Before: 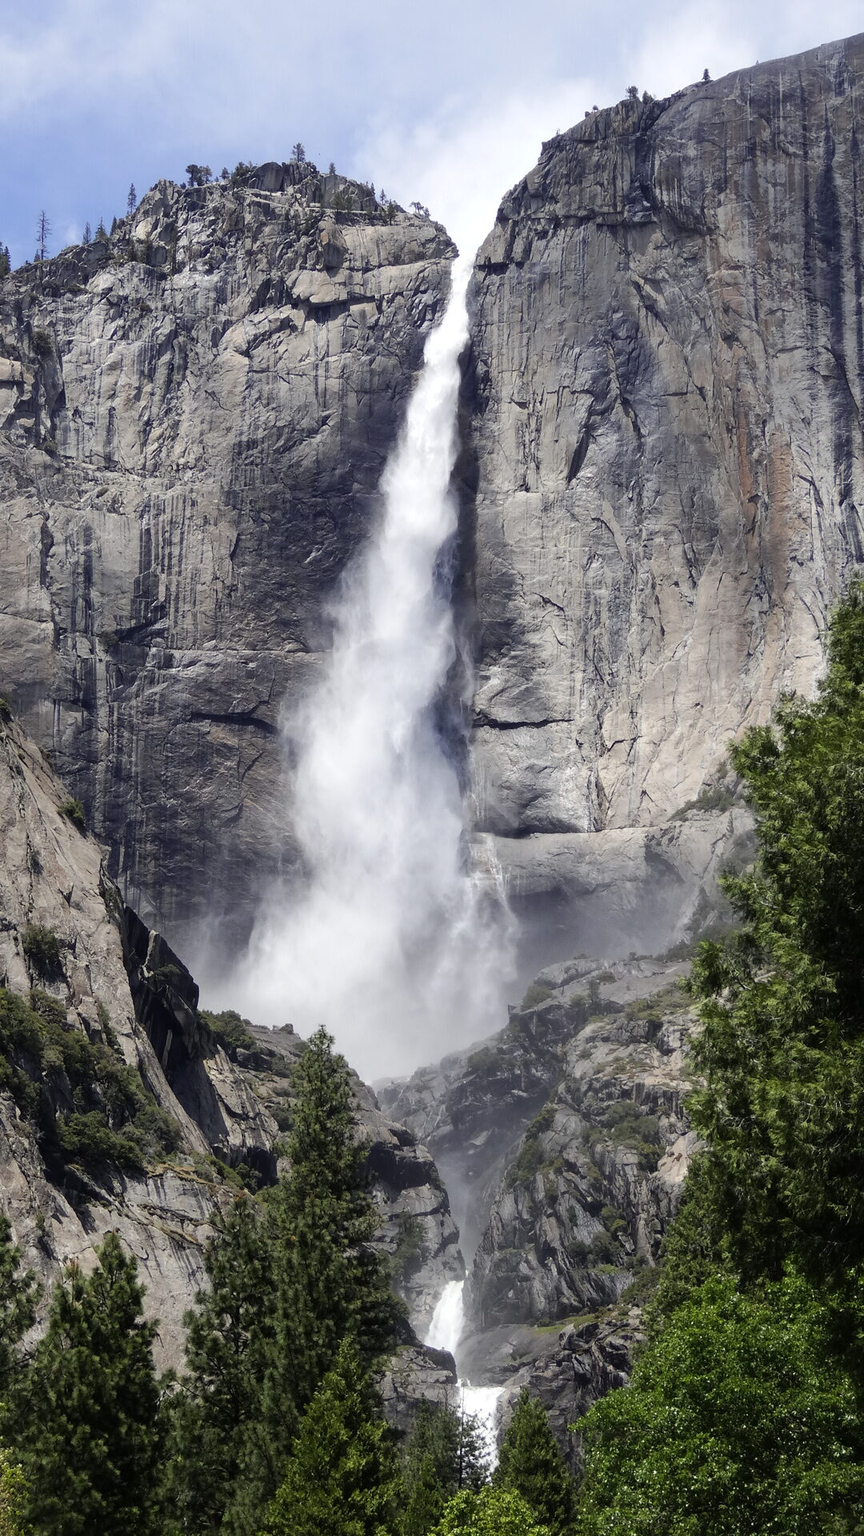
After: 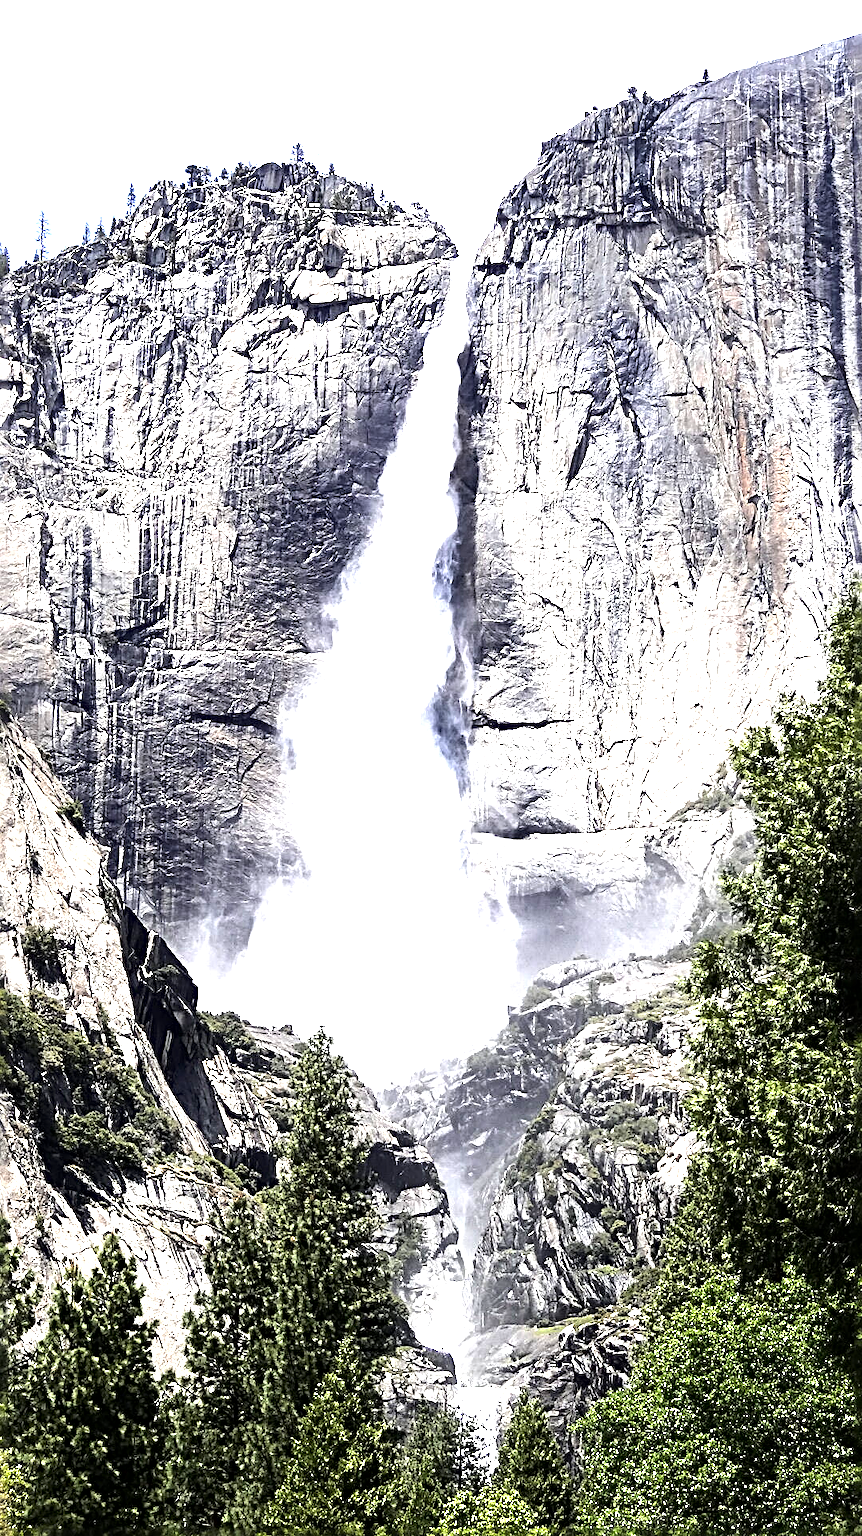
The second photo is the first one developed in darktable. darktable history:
sharpen: radius 3.69, amount 0.928
exposure: black level correction 0.001, exposure 1.3 EV, compensate highlight preservation false
white balance: emerald 1
crop and rotate: left 0.126%
contrast brightness saturation: saturation -0.05
tone equalizer: -8 EV -0.75 EV, -7 EV -0.7 EV, -6 EV -0.6 EV, -5 EV -0.4 EV, -3 EV 0.4 EV, -2 EV 0.6 EV, -1 EV 0.7 EV, +0 EV 0.75 EV, edges refinement/feathering 500, mask exposure compensation -1.57 EV, preserve details no
